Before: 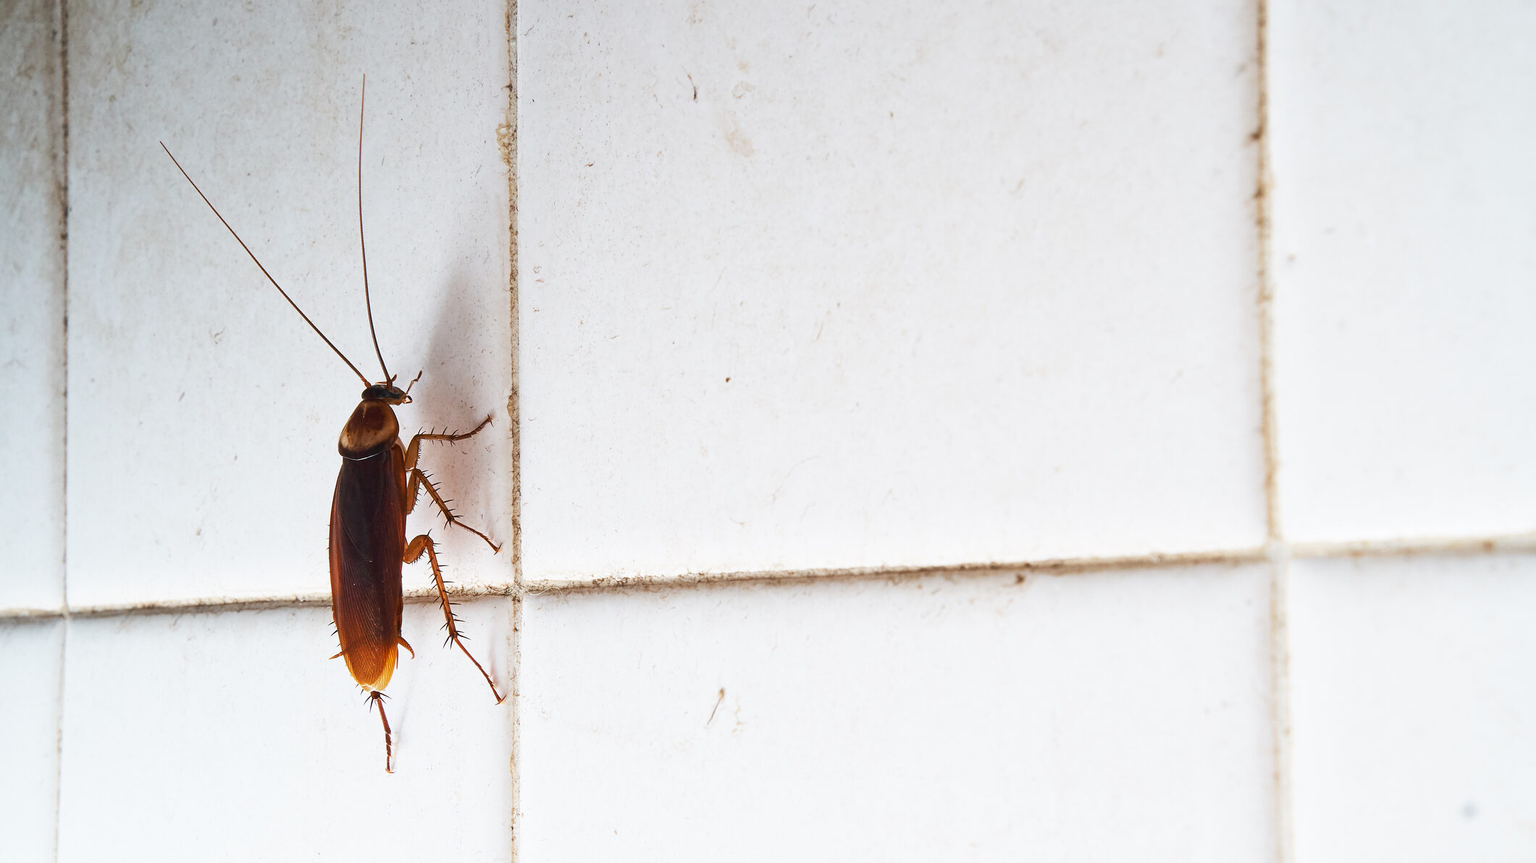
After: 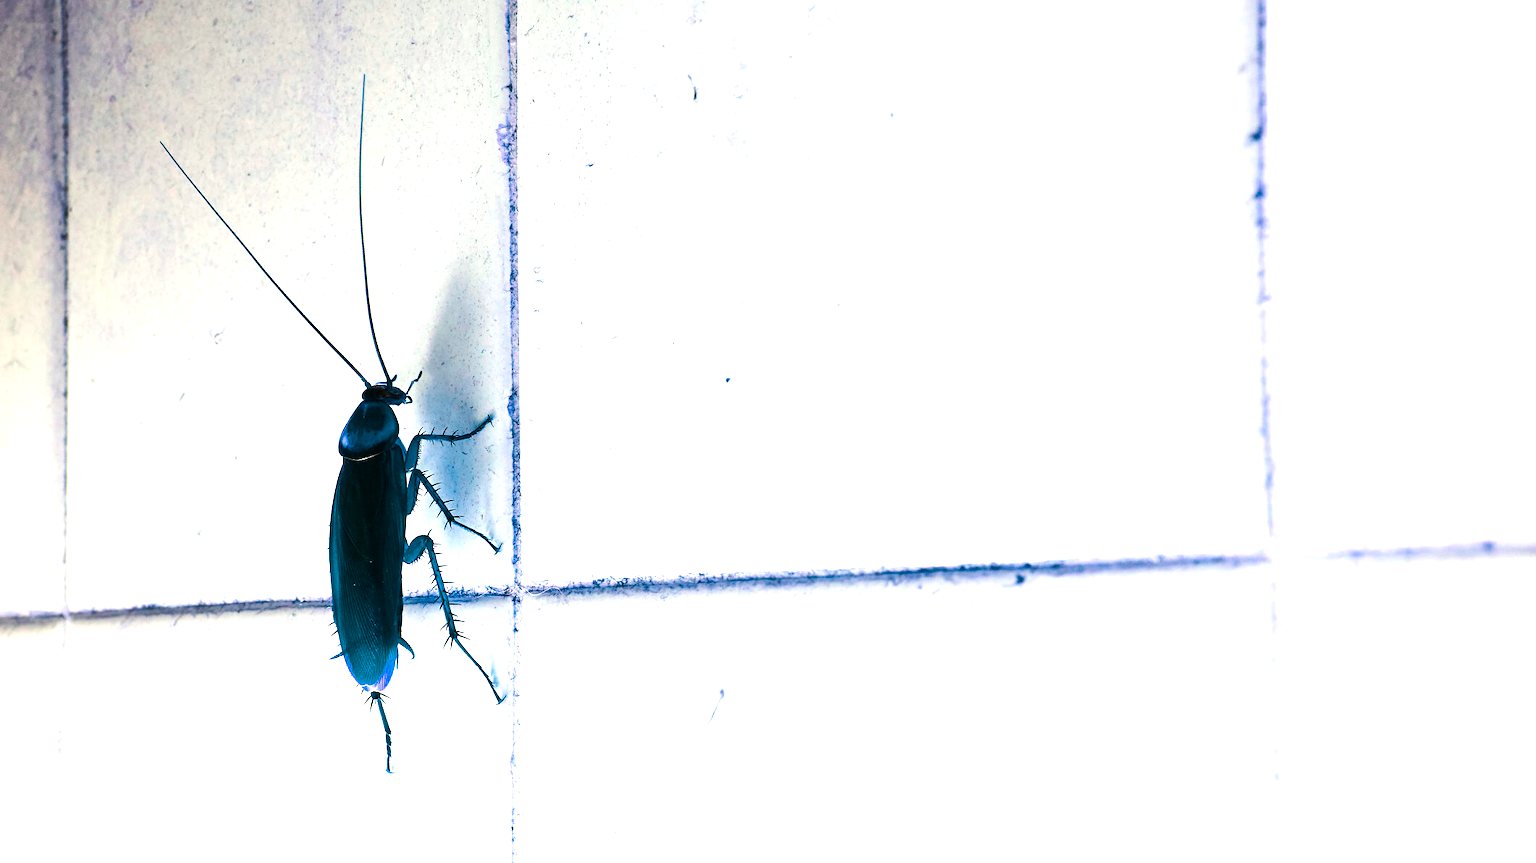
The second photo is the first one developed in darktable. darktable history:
color balance rgb: linear chroma grading › global chroma 49.511%, perceptual saturation grading › global saturation 18.592%, hue shift -149.99°, contrast 34.731%, saturation formula JzAzBz (2021)
